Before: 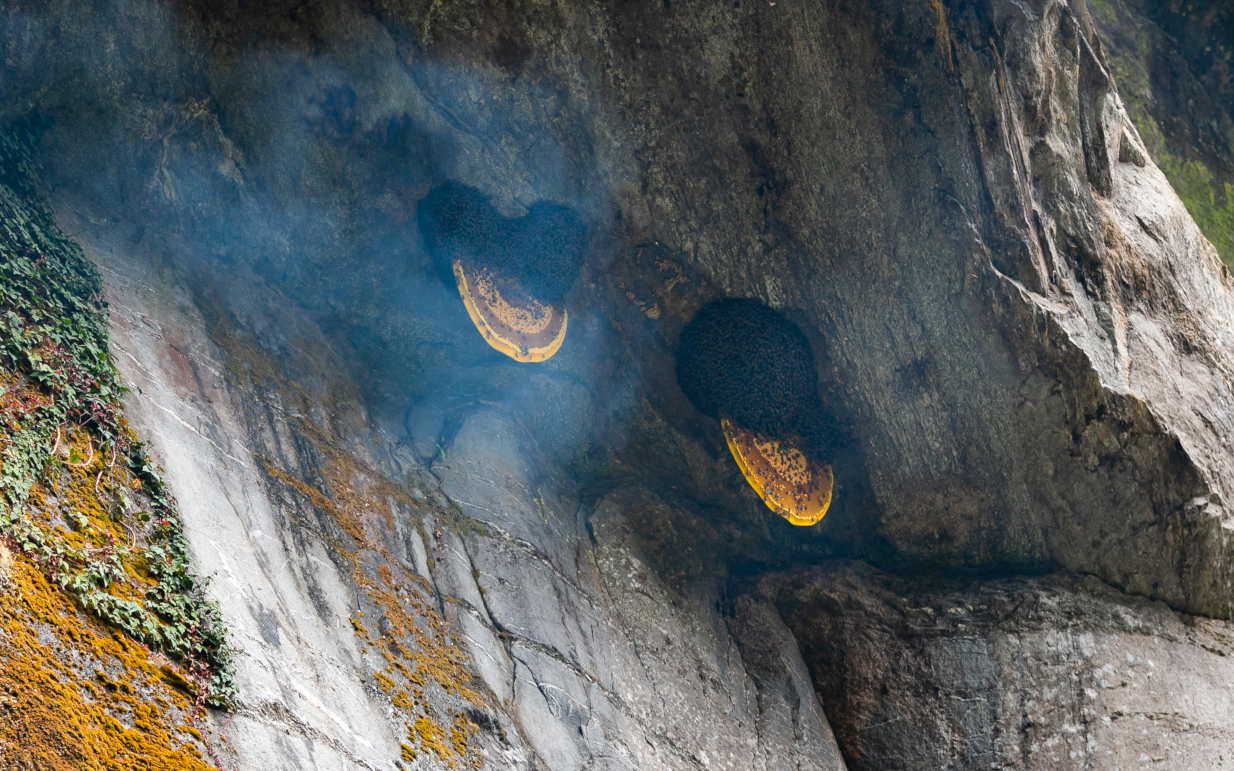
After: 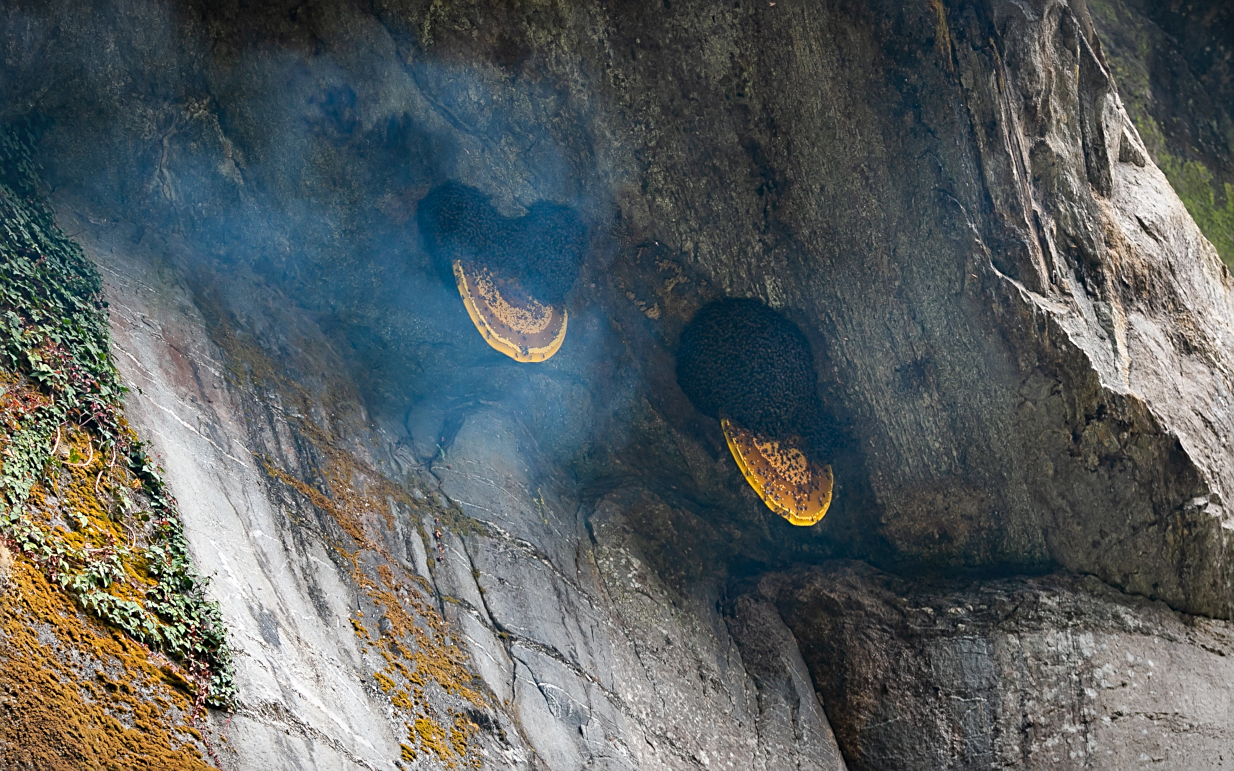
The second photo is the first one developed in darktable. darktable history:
vignetting: fall-off start 98.02%, fall-off radius 98.81%, brightness -0.809, width/height ratio 1.424
sharpen: amount 0.495
